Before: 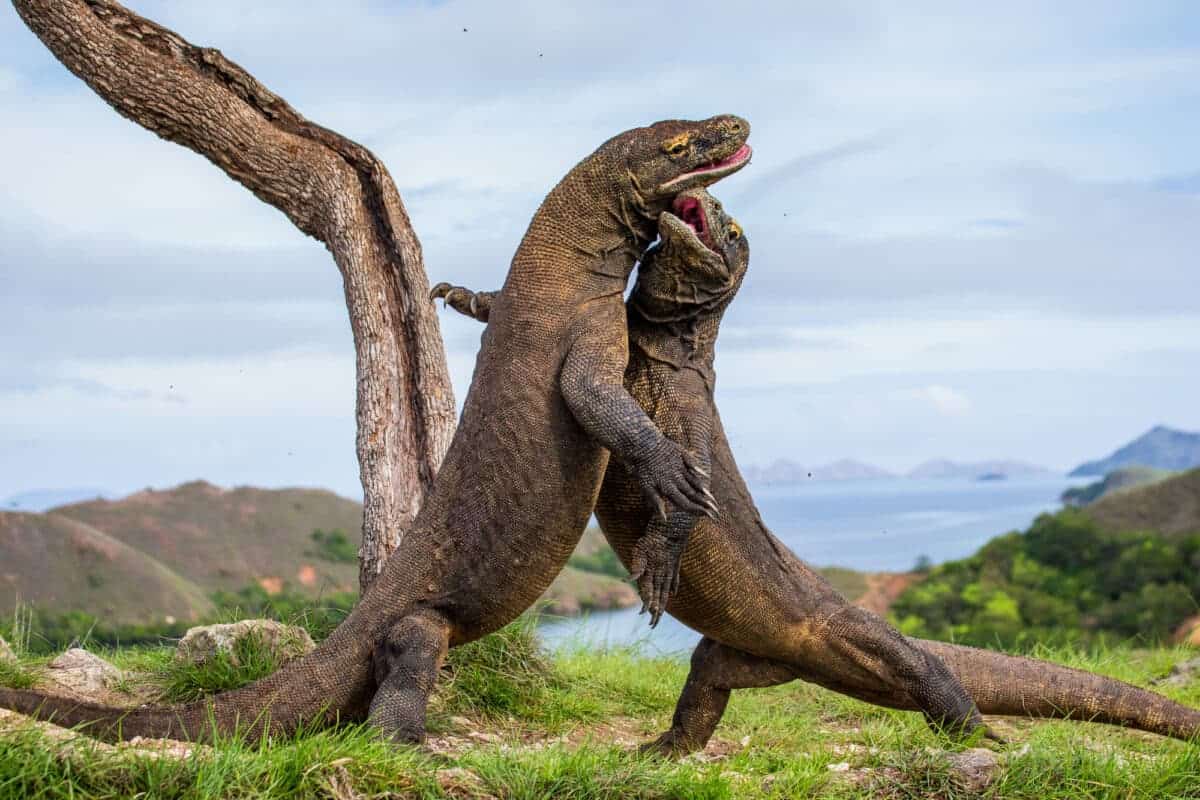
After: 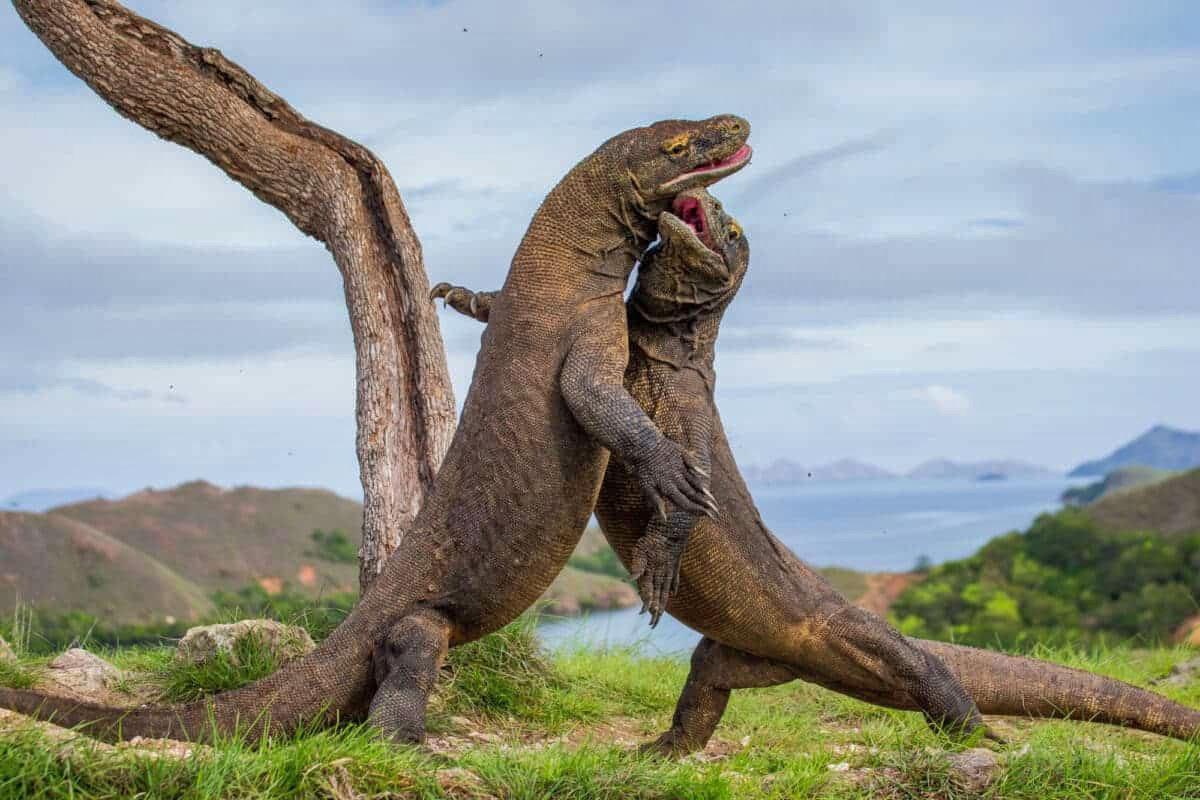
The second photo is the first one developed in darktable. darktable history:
white balance: emerald 1
rotate and perspective: automatic cropping original format, crop left 0, crop top 0
shadows and highlights: on, module defaults
